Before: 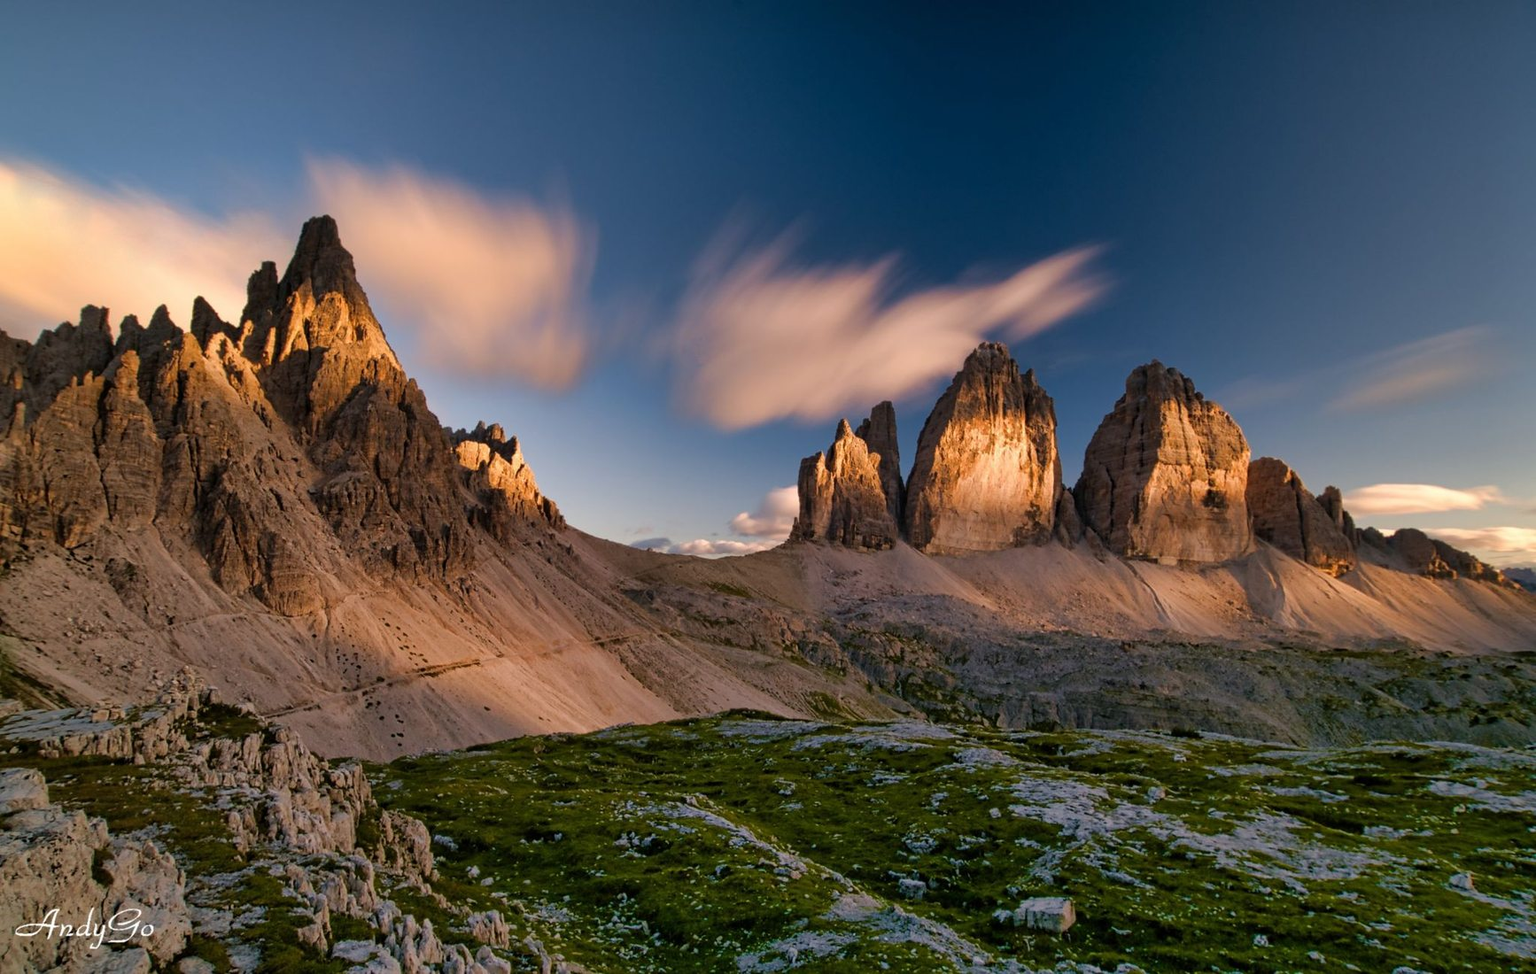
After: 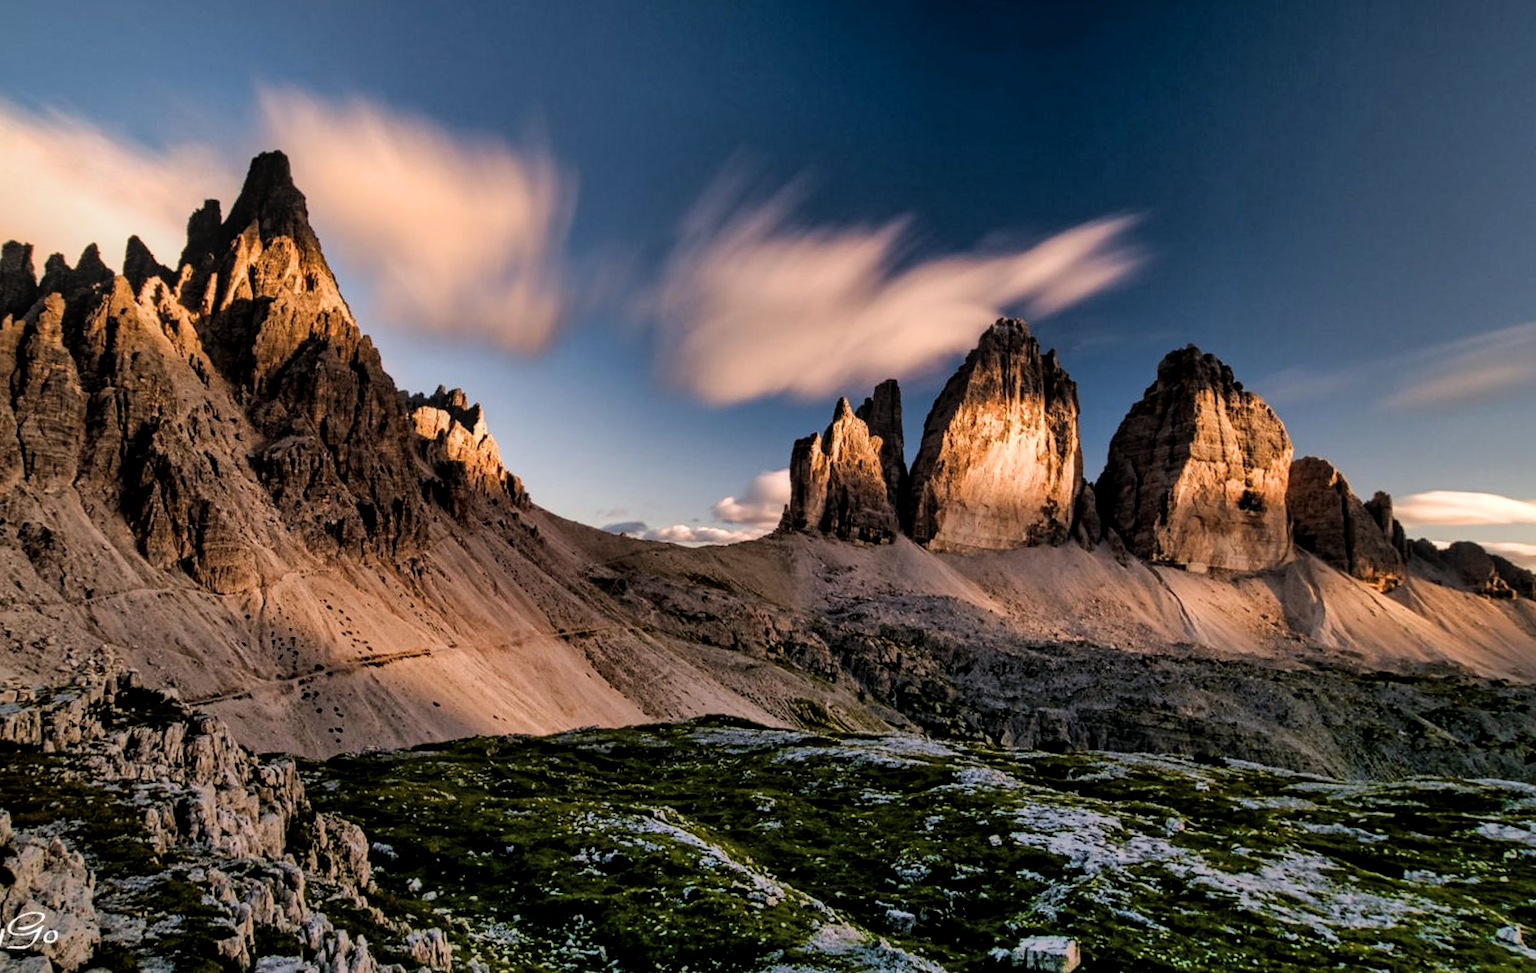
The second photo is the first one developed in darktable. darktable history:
filmic rgb: black relative exposure -8.74 EV, white relative exposure 2.72 EV, target black luminance 0%, hardness 6.27, latitude 77.25%, contrast 1.329, shadows ↔ highlights balance -0.347%
local contrast: on, module defaults
crop and rotate: angle -2.07°, left 3.132%, top 4.178%, right 1.622%, bottom 0.596%
shadows and highlights: shadows 43.53, white point adjustment -1.32, soften with gaussian
